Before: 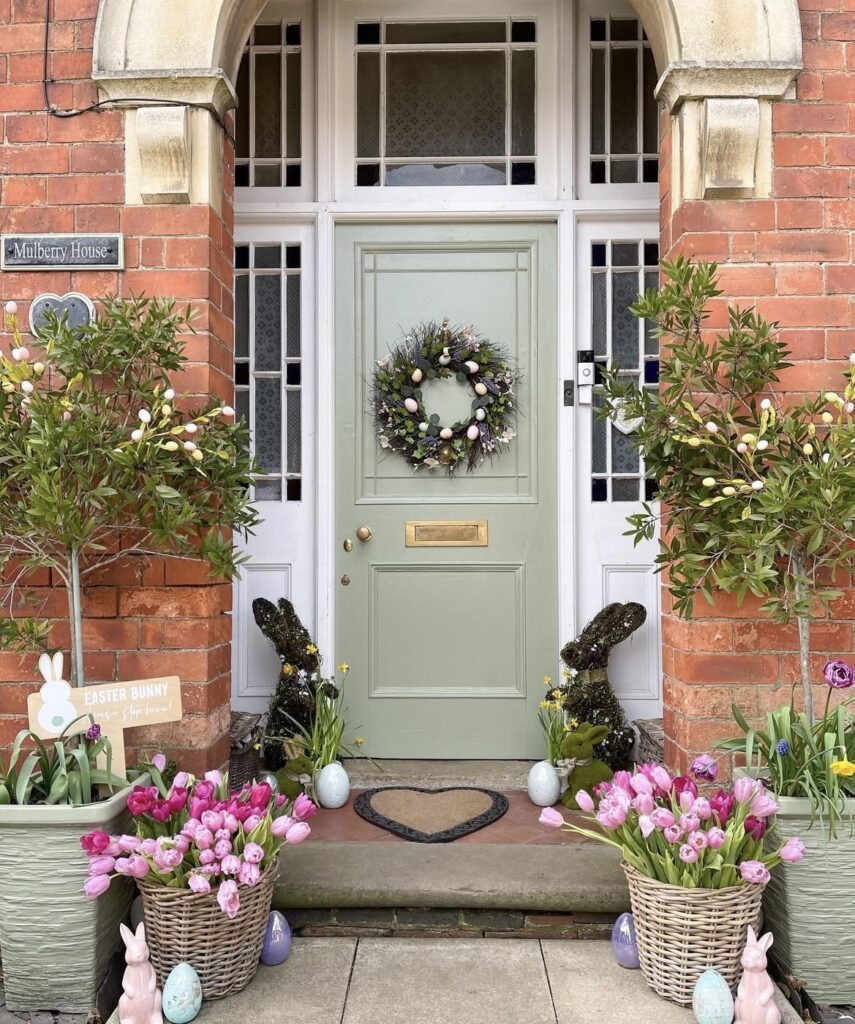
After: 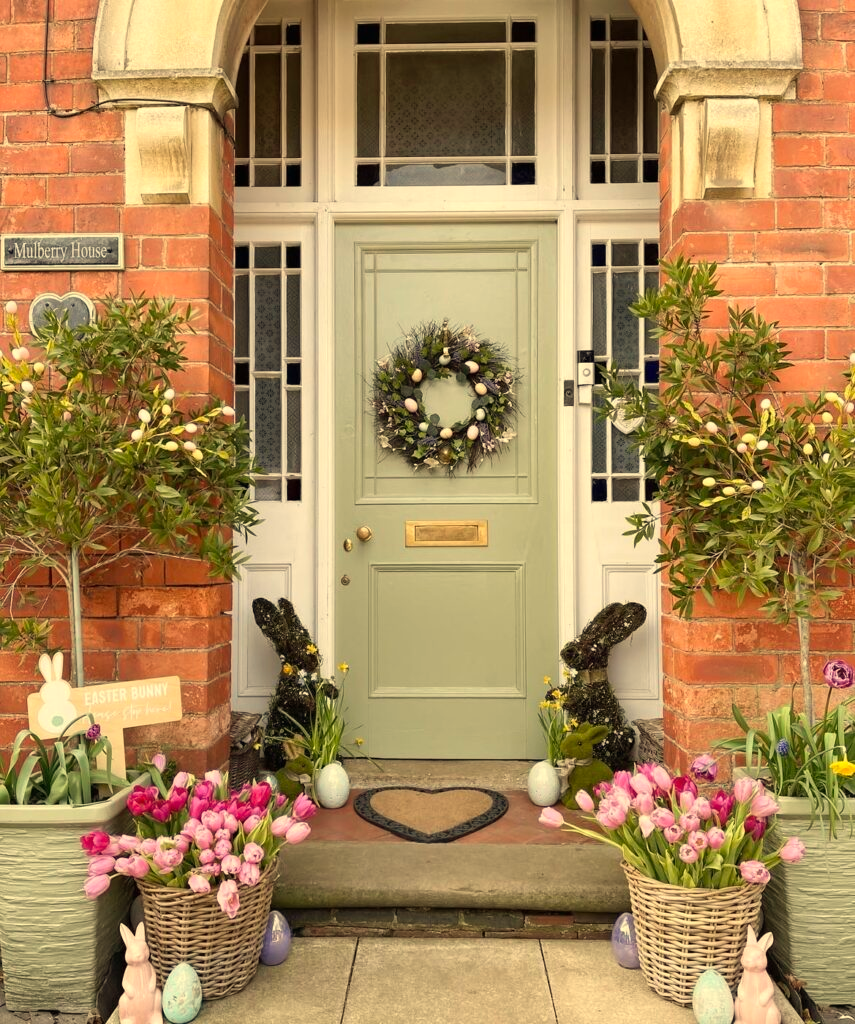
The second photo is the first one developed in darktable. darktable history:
white balance: red 1.08, blue 0.791
exposure: black level correction 0, compensate exposure bias true, compensate highlight preservation false
